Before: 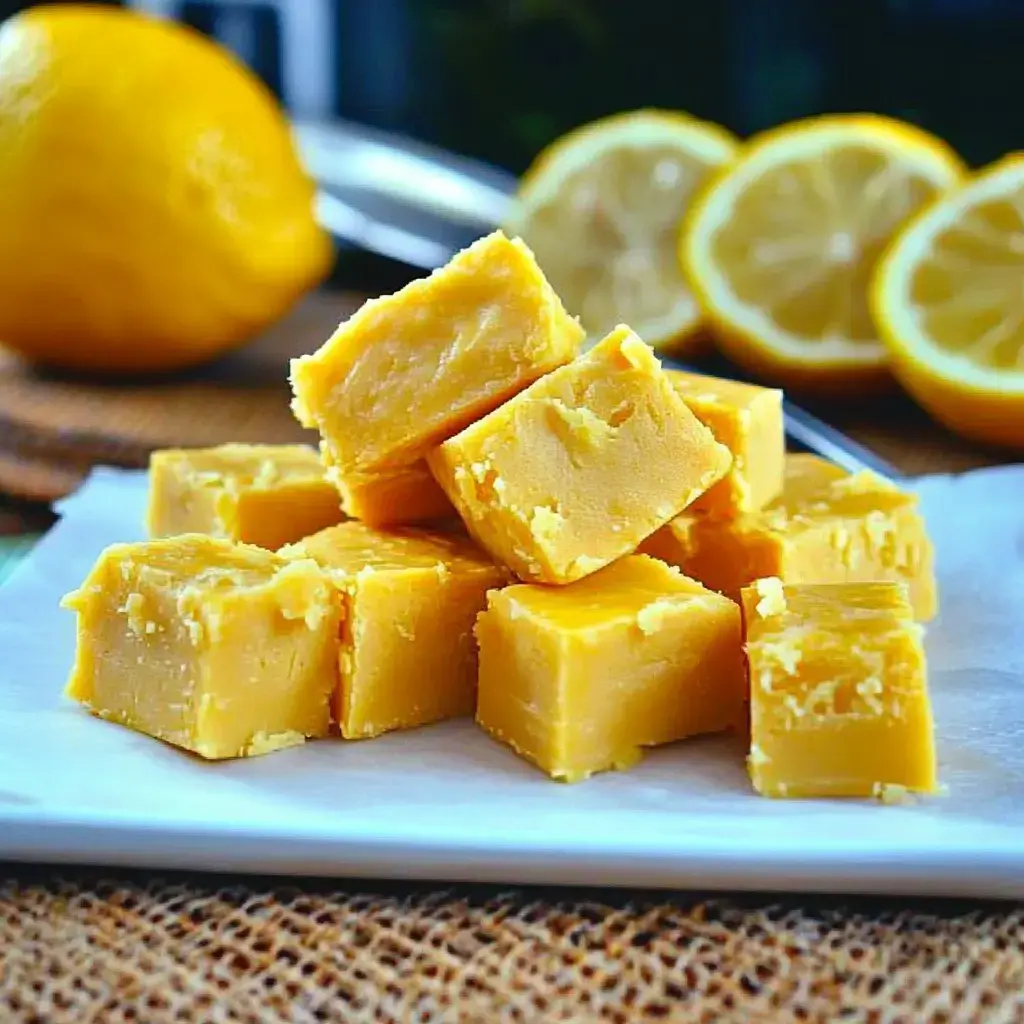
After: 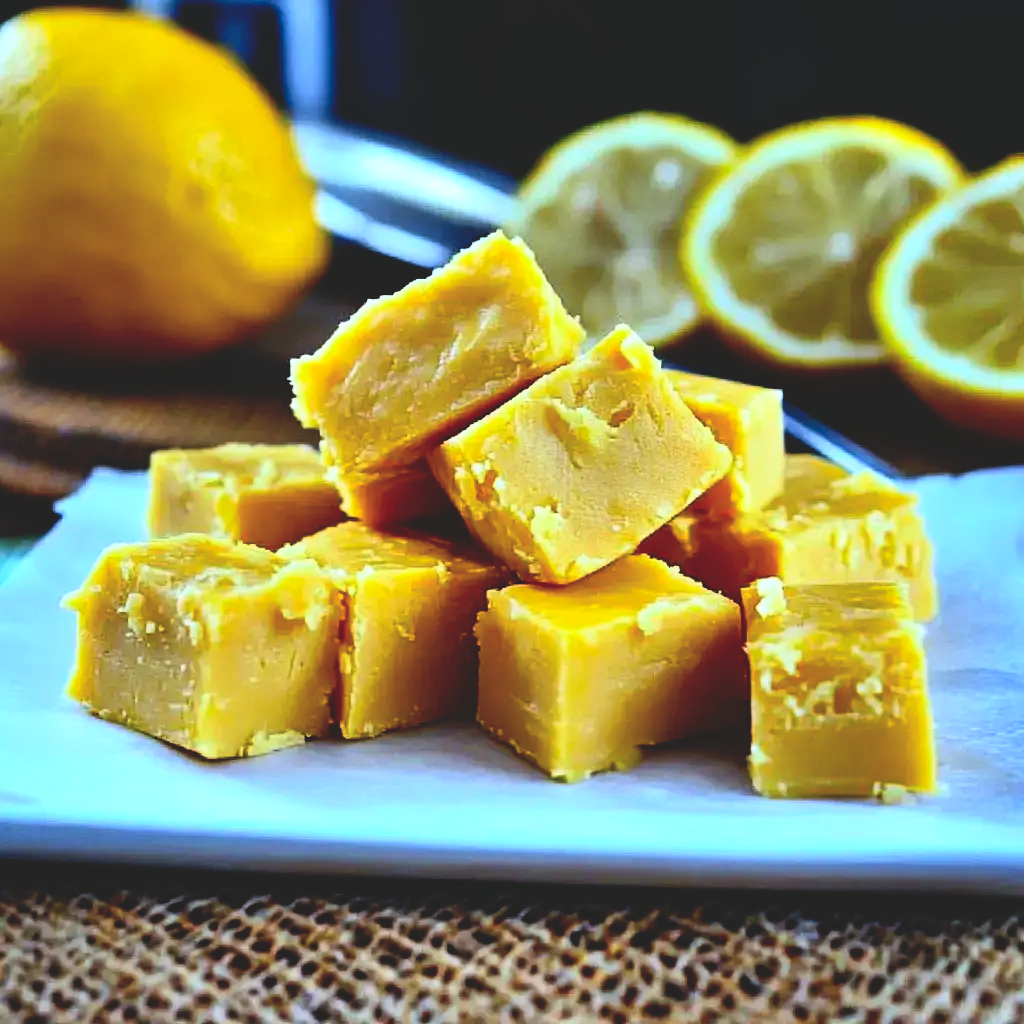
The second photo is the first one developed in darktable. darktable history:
base curve: curves: ch0 [(0, 0.02) (0.083, 0.036) (1, 1)], preserve colors none
white balance: red 0.931, blue 1.11
contrast brightness saturation: contrast 0.24, brightness 0.09
